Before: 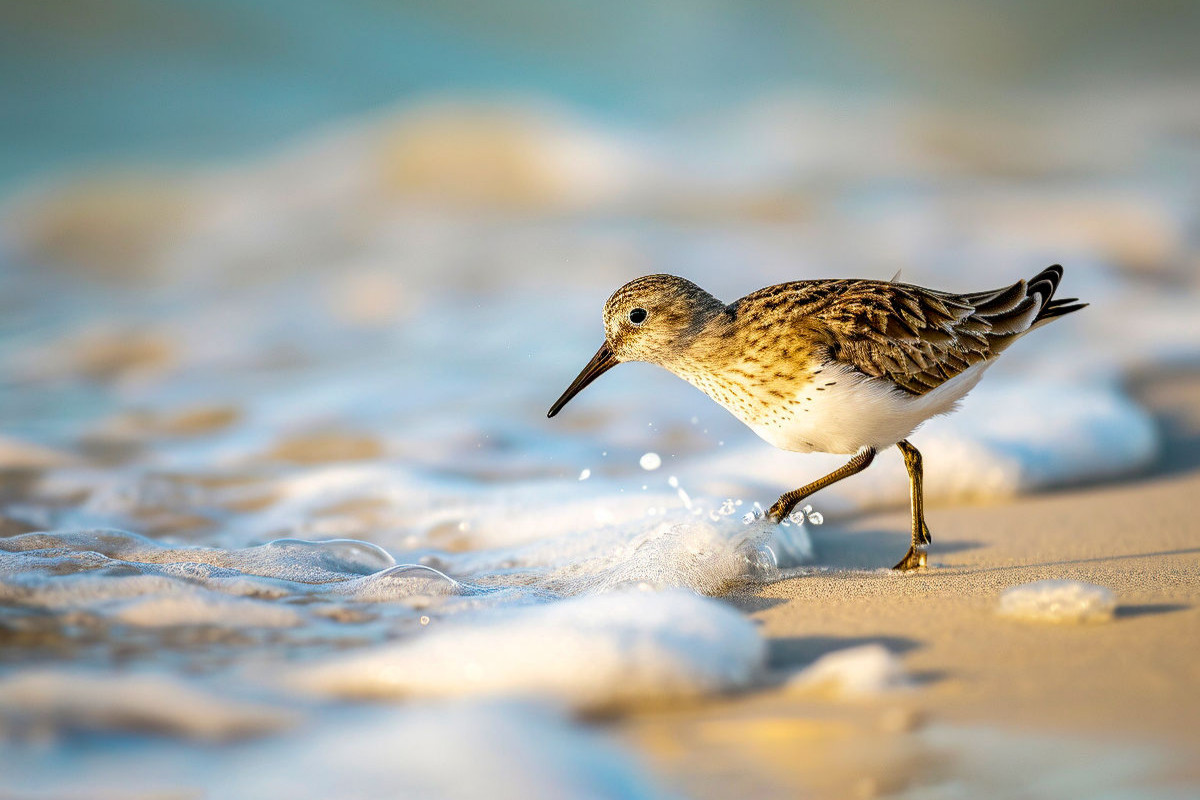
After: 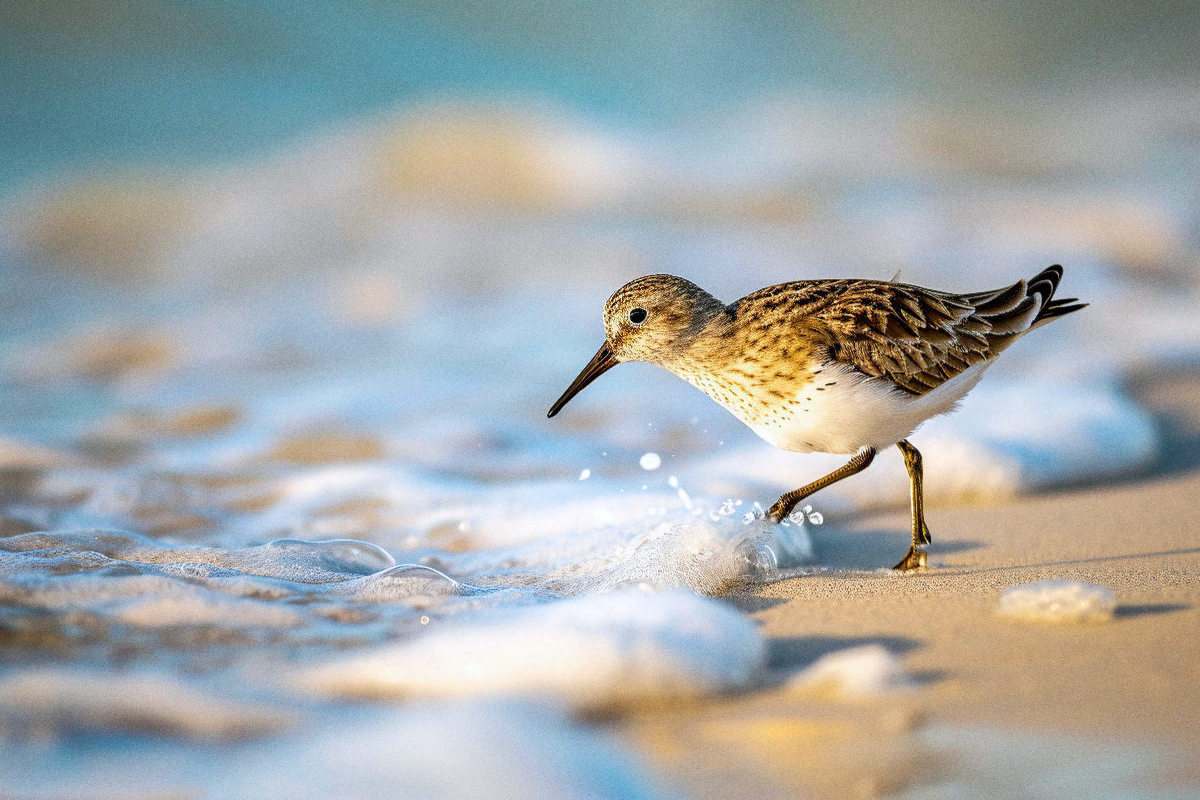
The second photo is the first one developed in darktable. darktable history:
color correction: highlights a* -0.137, highlights b* -5.91, shadows a* -0.137, shadows b* -0.137
grain: coarseness 0.09 ISO
